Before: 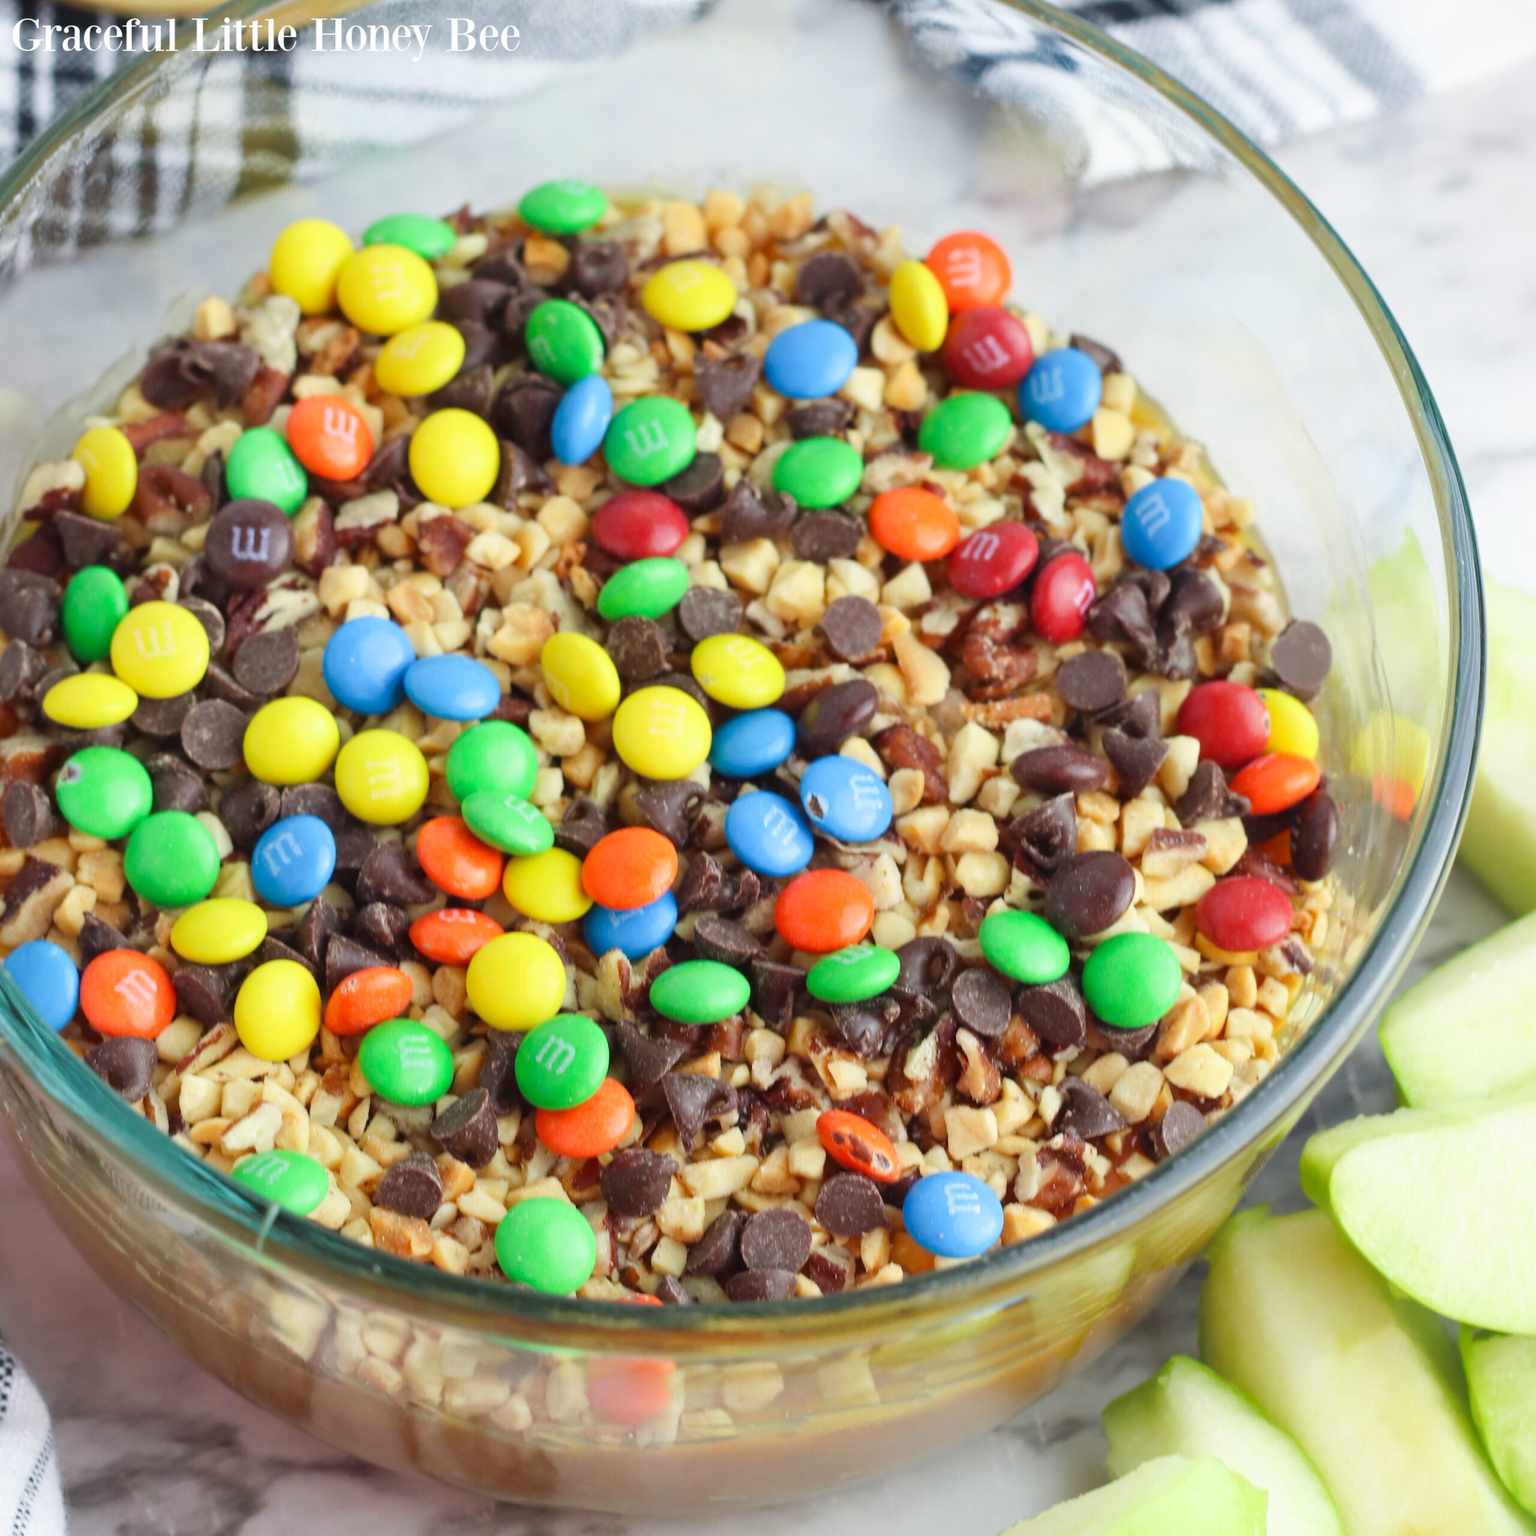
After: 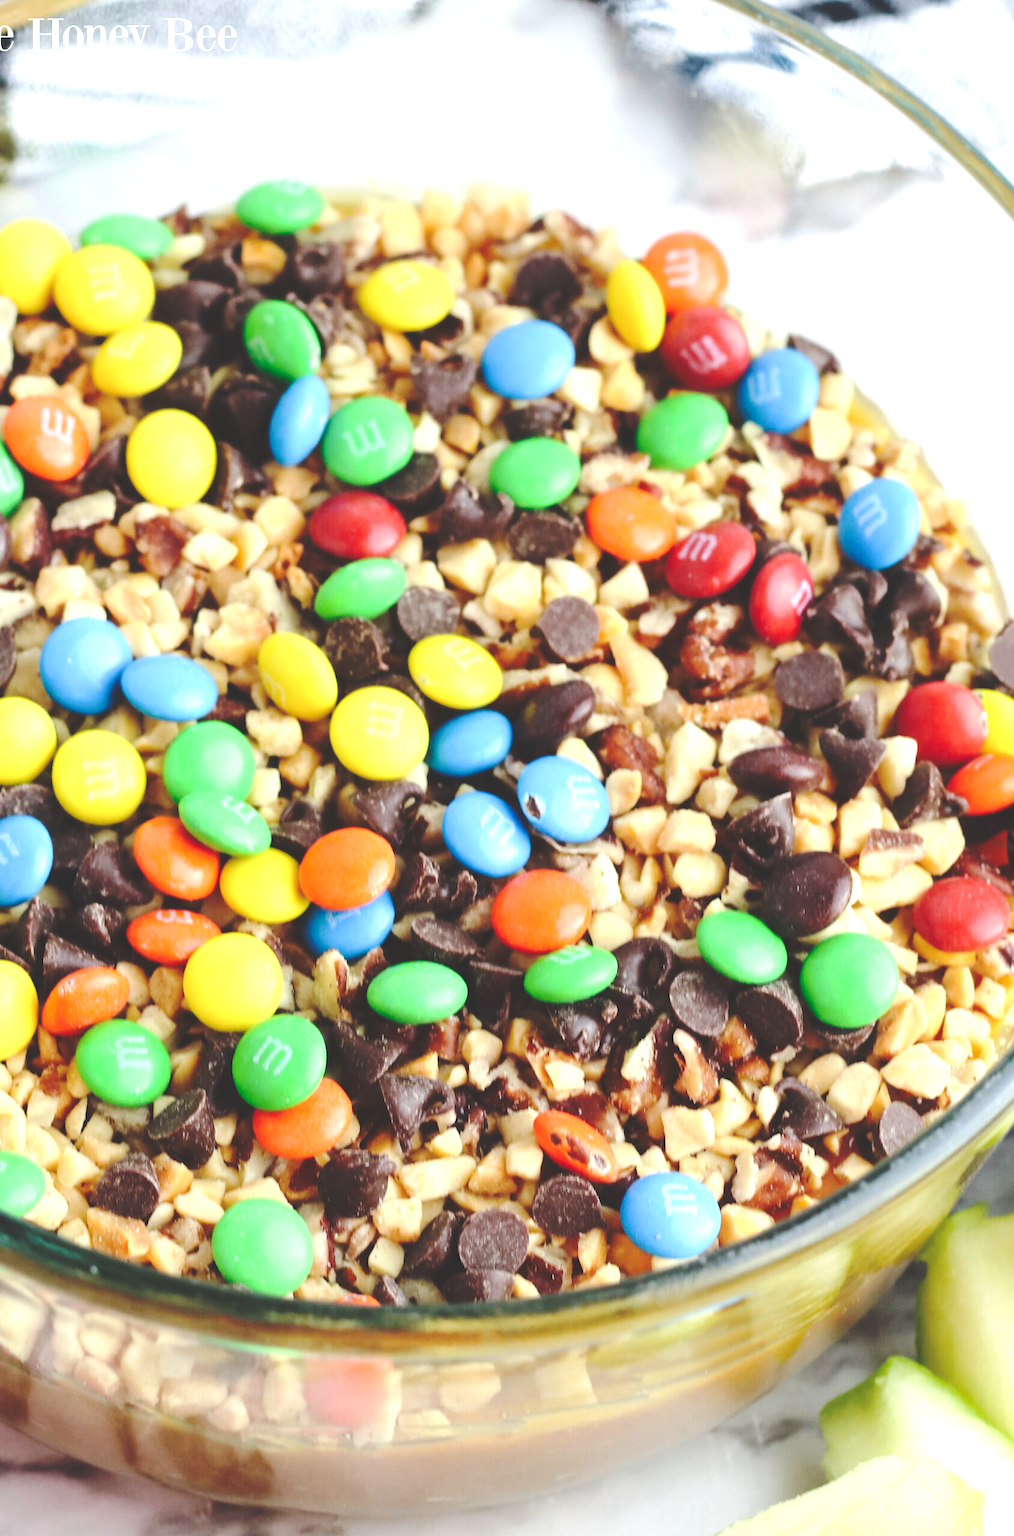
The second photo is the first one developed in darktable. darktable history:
crop and rotate: left 18.442%, right 15.508%
tone equalizer: -8 EV -0.75 EV, -7 EV -0.7 EV, -6 EV -0.6 EV, -5 EV -0.4 EV, -3 EV 0.4 EV, -2 EV 0.6 EV, -1 EV 0.7 EV, +0 EV 0.75 EV, edges refinement/feathering 500, mask exposure compensation -1.57 EV, preserve details no
base curve: curves: ch0 [(0, 0.024) (0.055, 0.065) (0.121, 0.166) (0.236, 0.319) (0.693, 0.726) (1, 1)], preserve colors none
